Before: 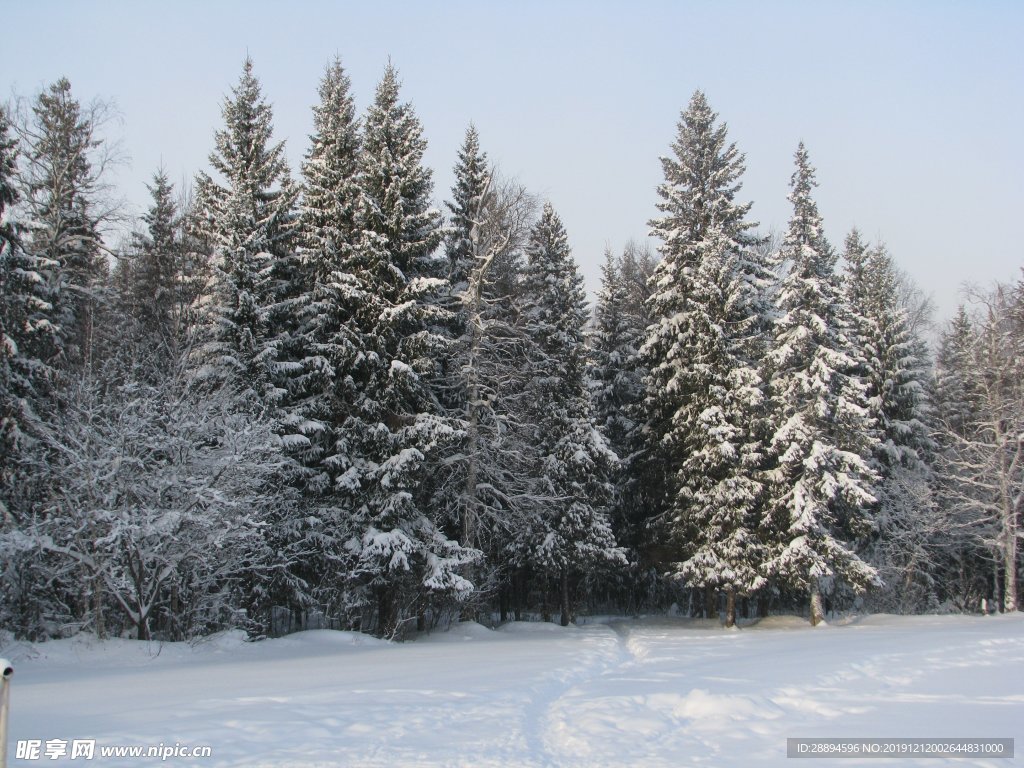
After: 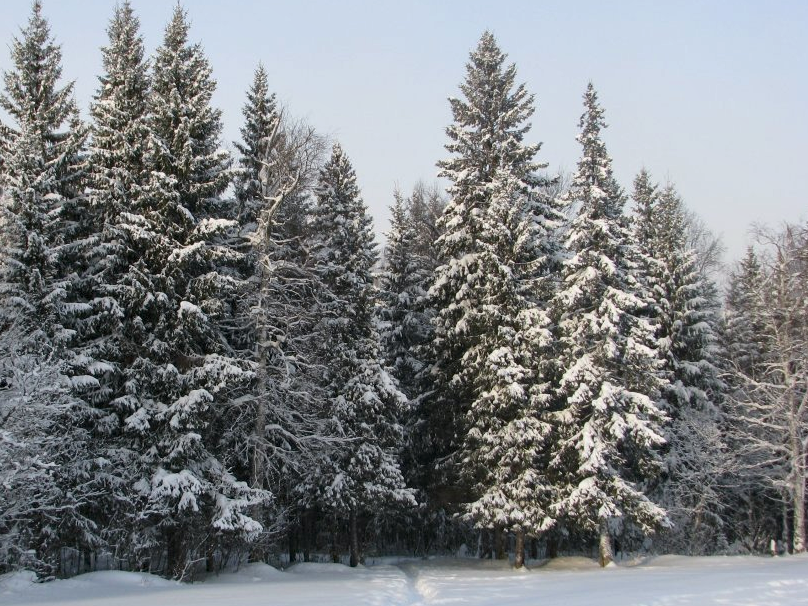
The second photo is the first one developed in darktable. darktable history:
crop and rotate: left 20.687%, top 7.749%, right 0.358%, bottom 13.32%
haze removal: adaptive false
local contrast: mode bilateral grid, contrast 24, coarseness 50, detail 121%, midtone range 0.2
